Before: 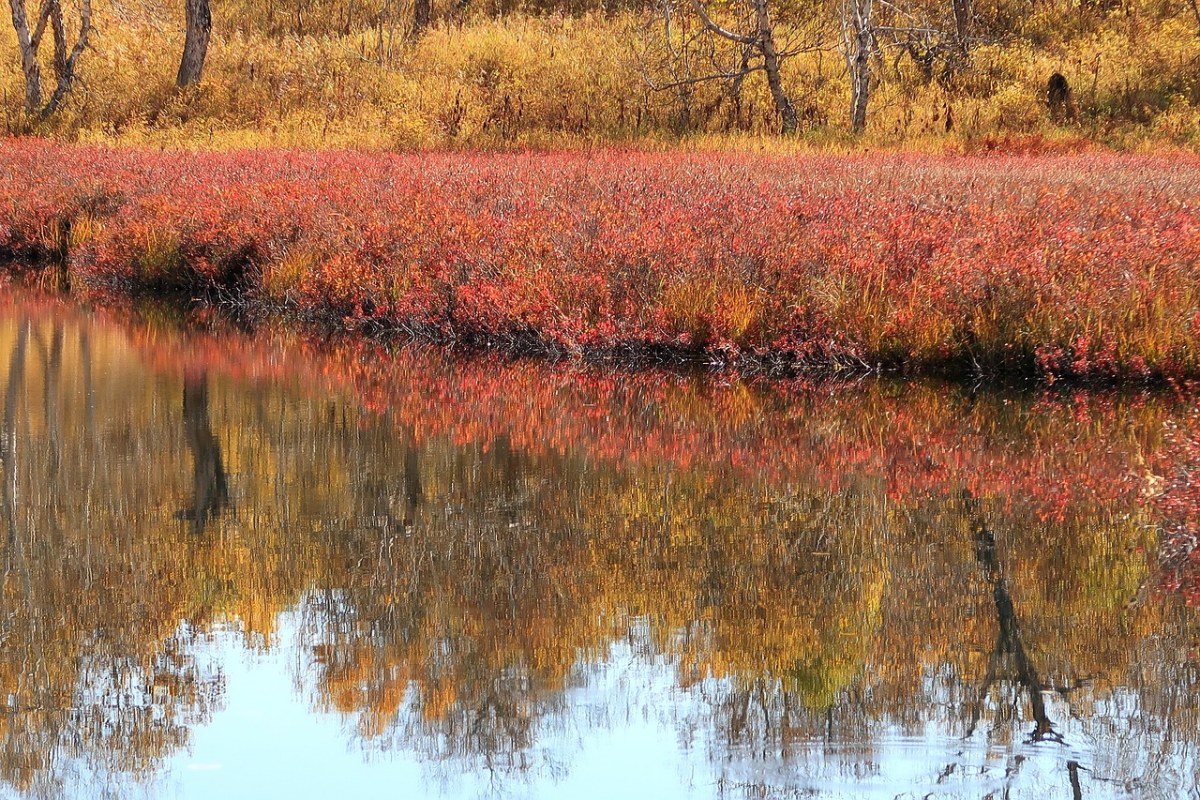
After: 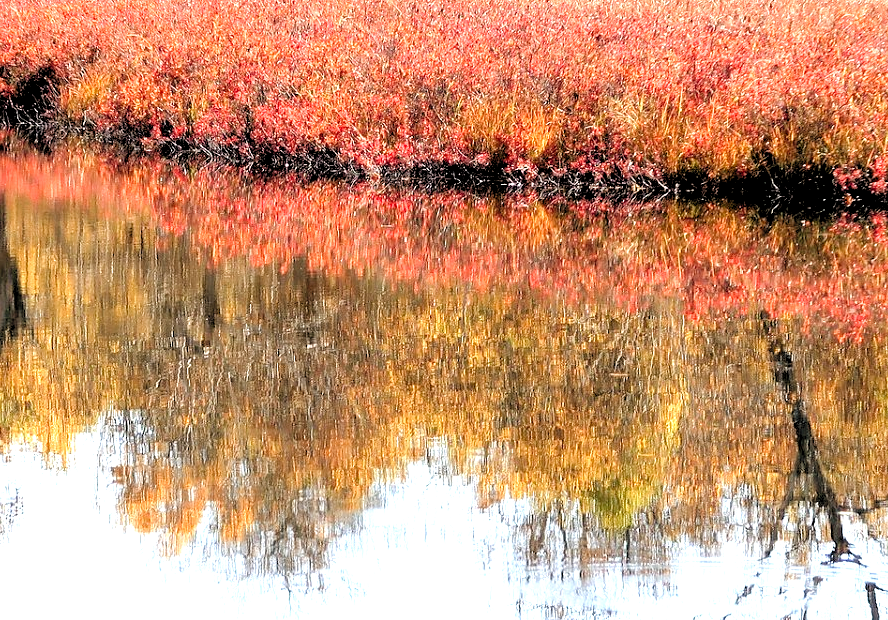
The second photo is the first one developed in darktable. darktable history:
filmic rgb: black relative exposure -8.28 EV, white relative exposure 2.2 EV, threshold 5.99 EV, target white luminance 99.96%, hardness 7.16, latitude 75.1%, contrast 1.323, highlights saturation mix -2.42%, shadows ↔ highlights balance 30.23%, enable highlight reconstruction true
crop: left 16.866%, top 22.419%, right 9.062%
levels: levels [0.036, 0.364, 0.827]
